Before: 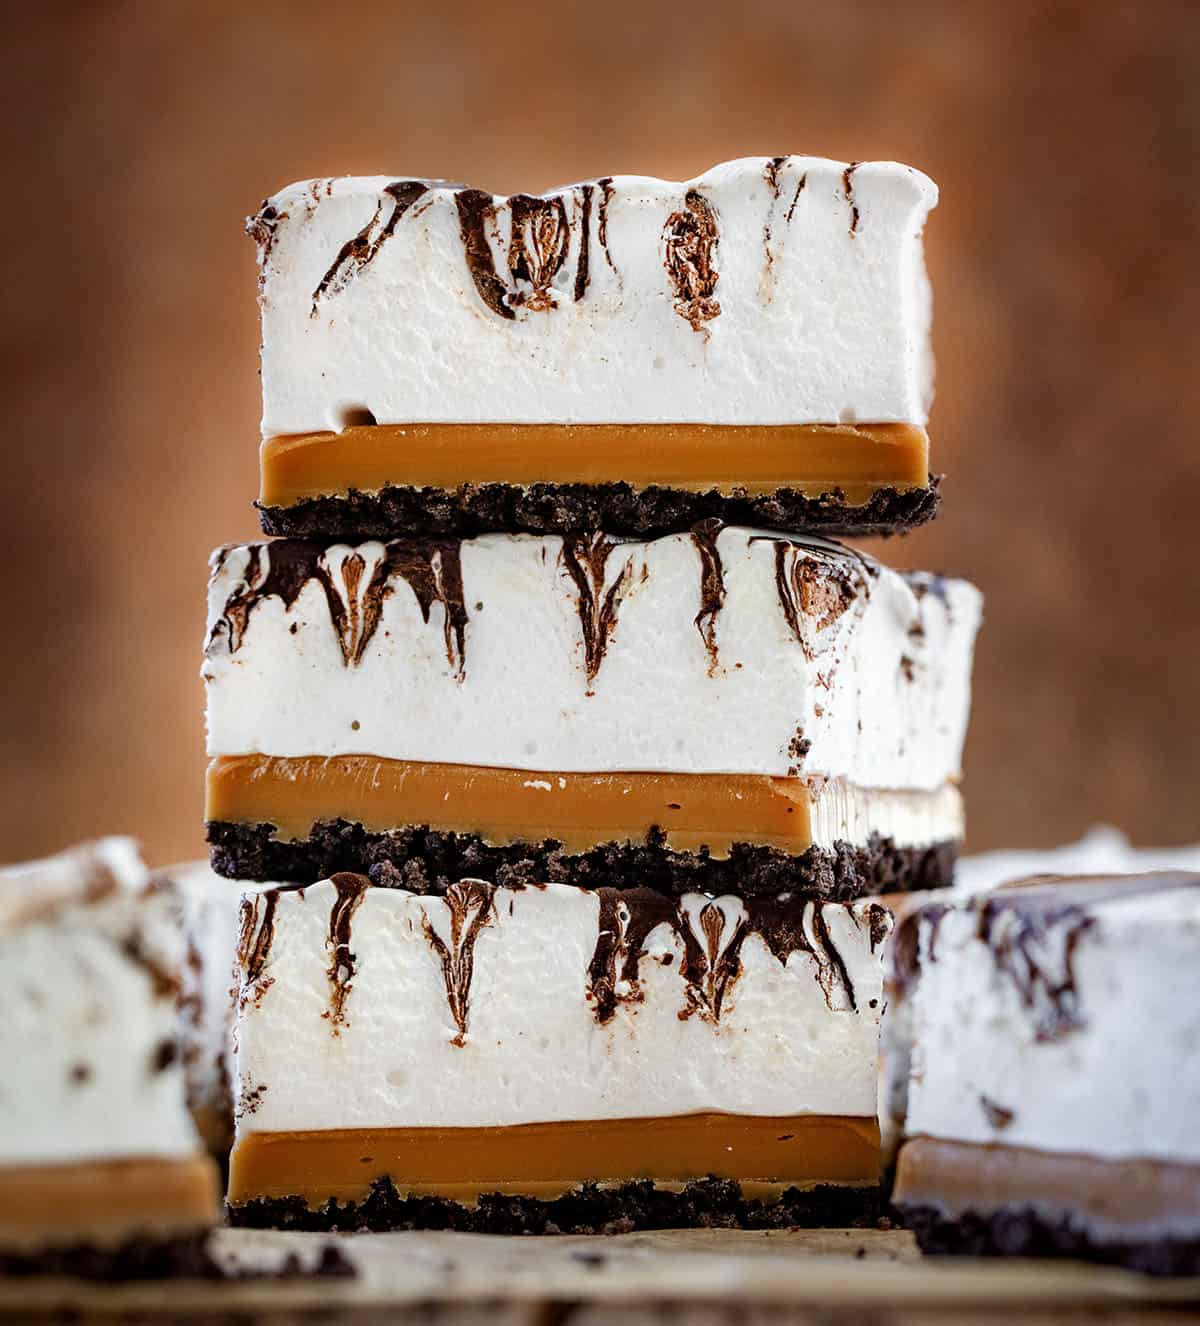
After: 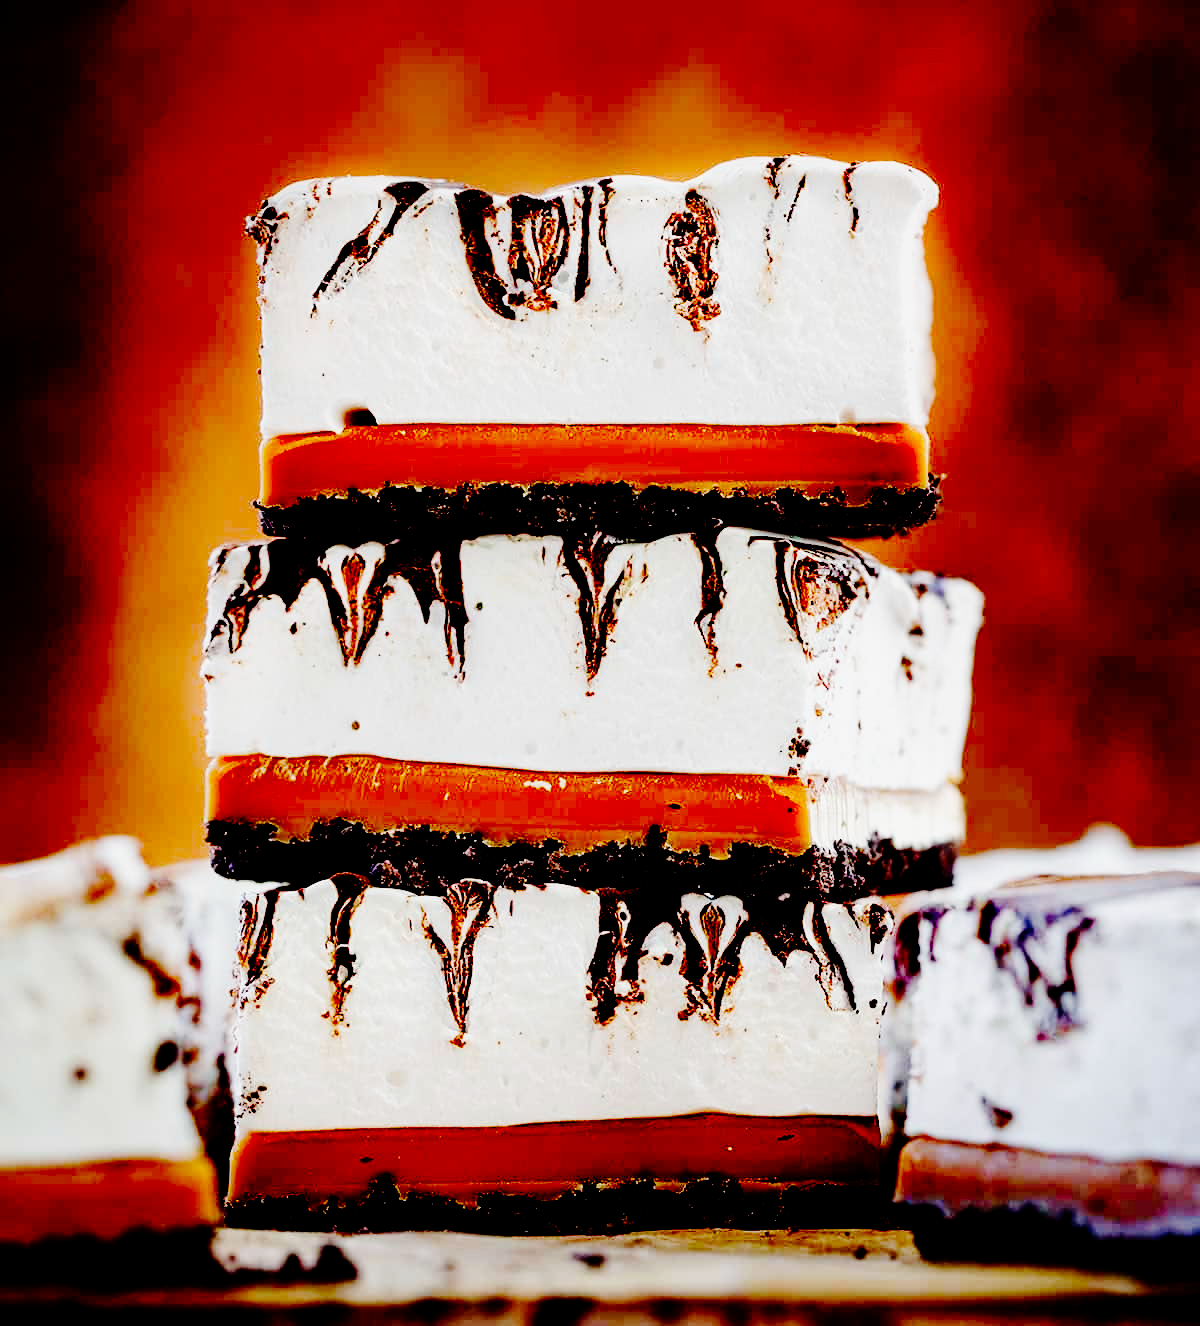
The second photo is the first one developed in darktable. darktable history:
base curve: curves: ch0 [(0, 0) (0.036, 0.01) (0.123, 0.254) (0.258, 0.504) (0.507, 0.748) (1, 1)], preserve colors none
exposure: black level correction 0.046, exposure -0.232 EV, compensate highlight preservation false
